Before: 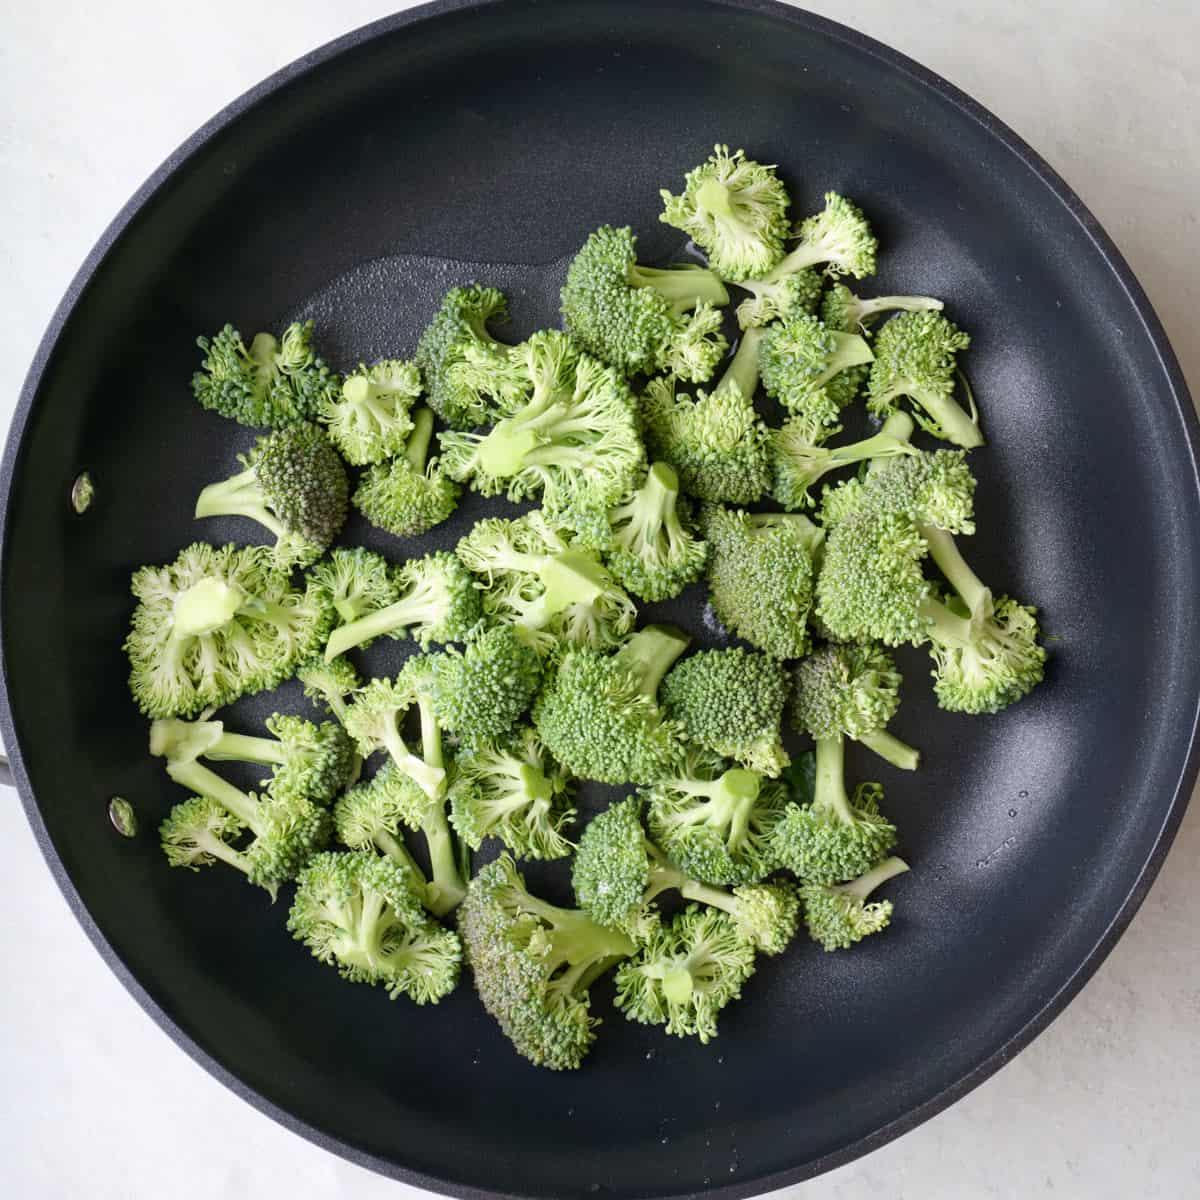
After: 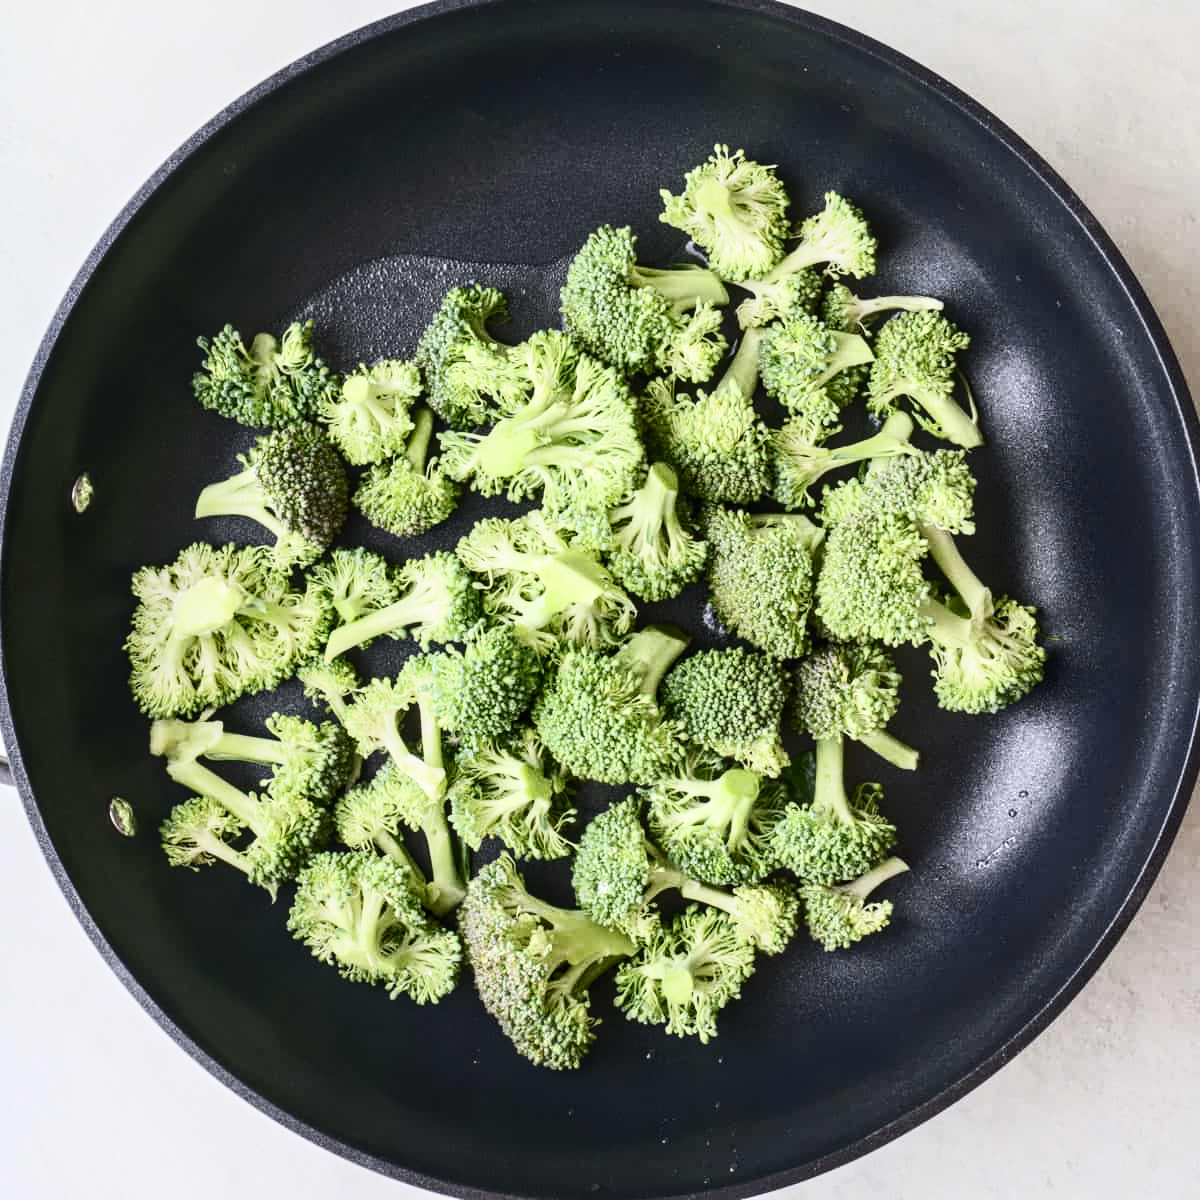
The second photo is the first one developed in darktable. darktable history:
local contrast: on, module defaults
contrast brightness saturation: contrast 0.39, brightness 0.1
